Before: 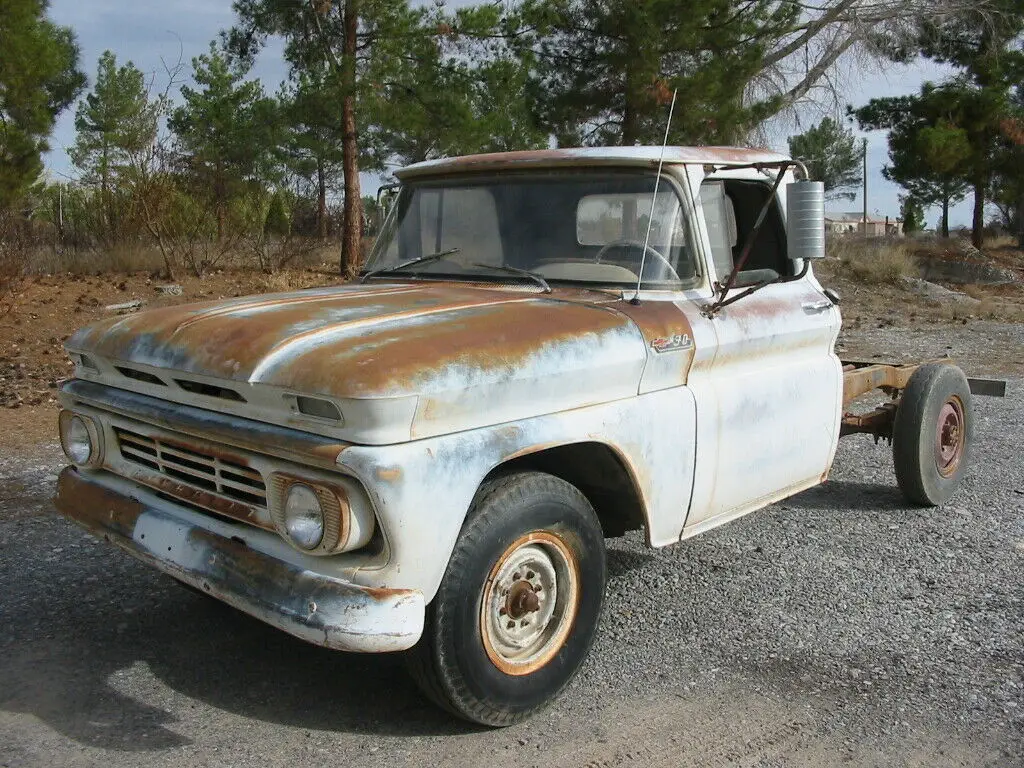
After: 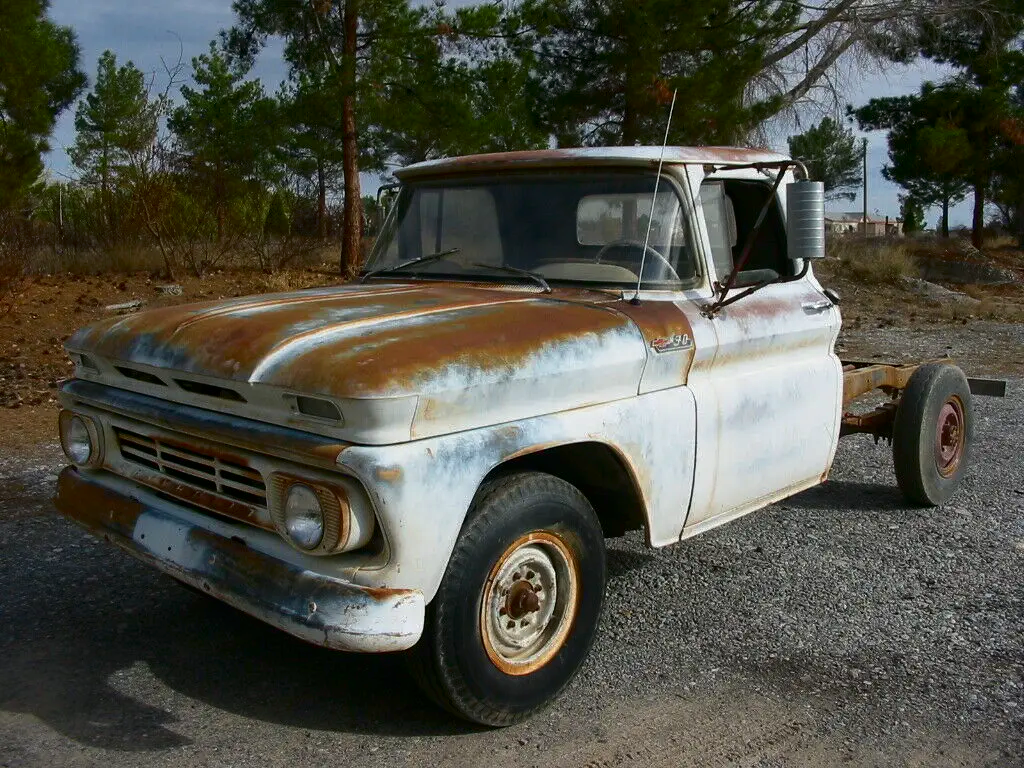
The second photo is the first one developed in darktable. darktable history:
contrast brightness saturation: brightness -0.251, saturation 0.201
